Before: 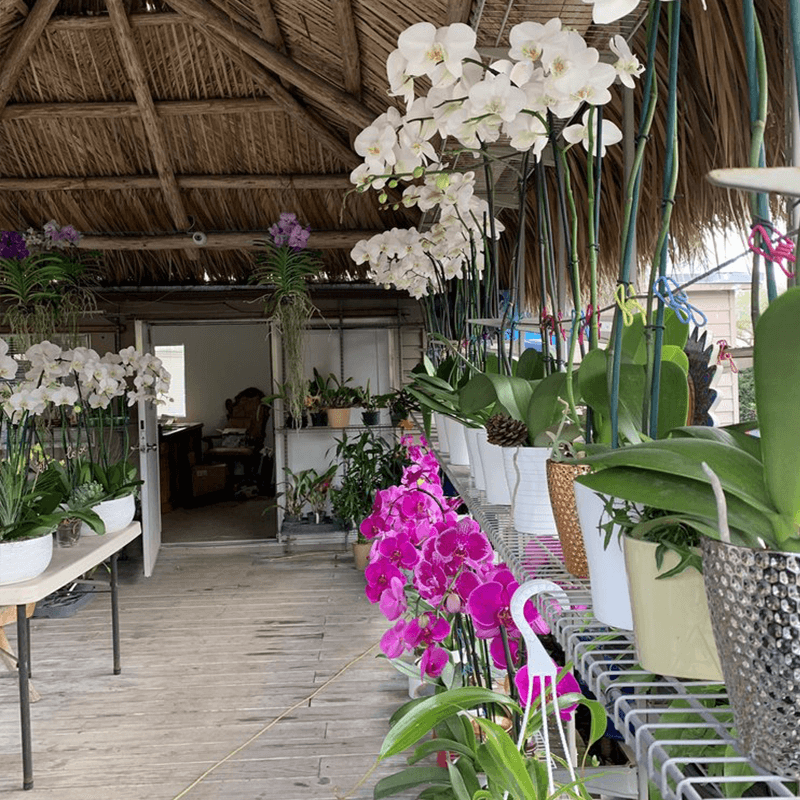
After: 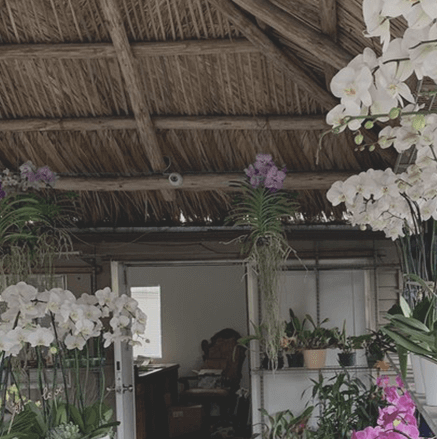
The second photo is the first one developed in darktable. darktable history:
contrast brightness saturation: contrast -0.26, saturation -0.43
crop and rotate: left 3.047%, top 7.509%, right 42.236%, bottom 37.598%
